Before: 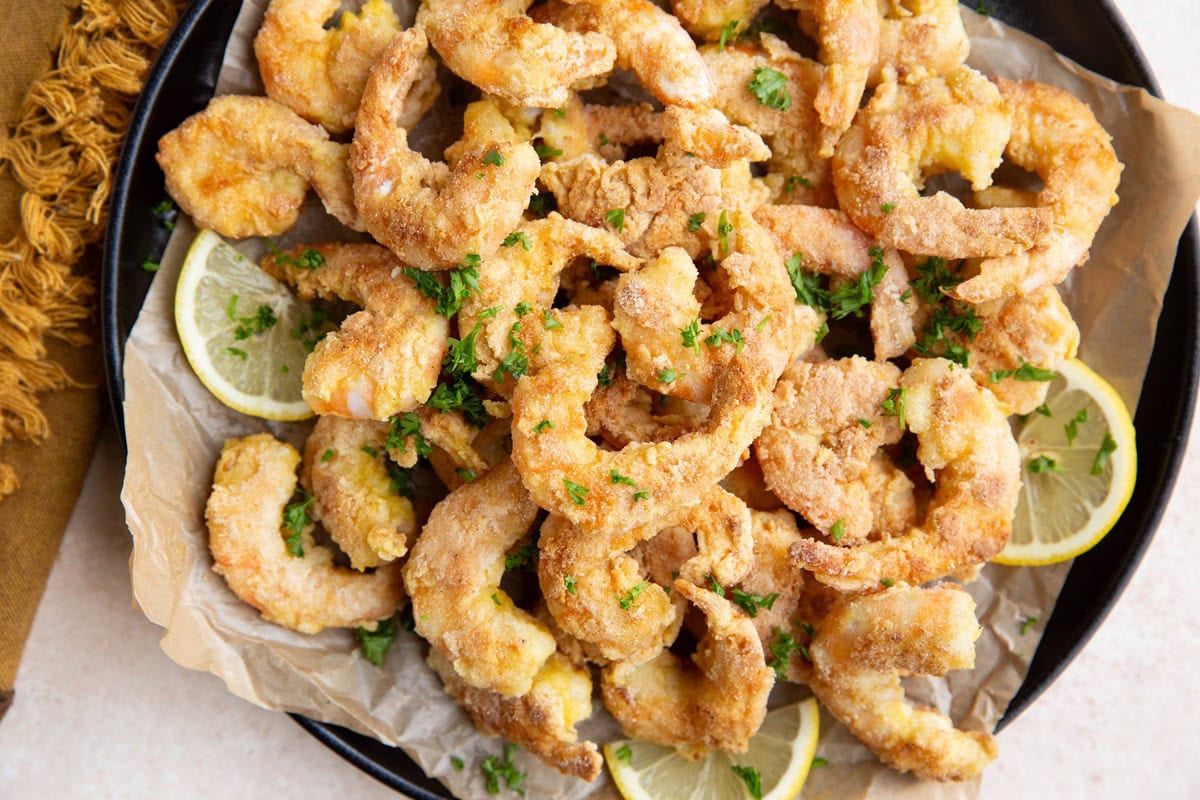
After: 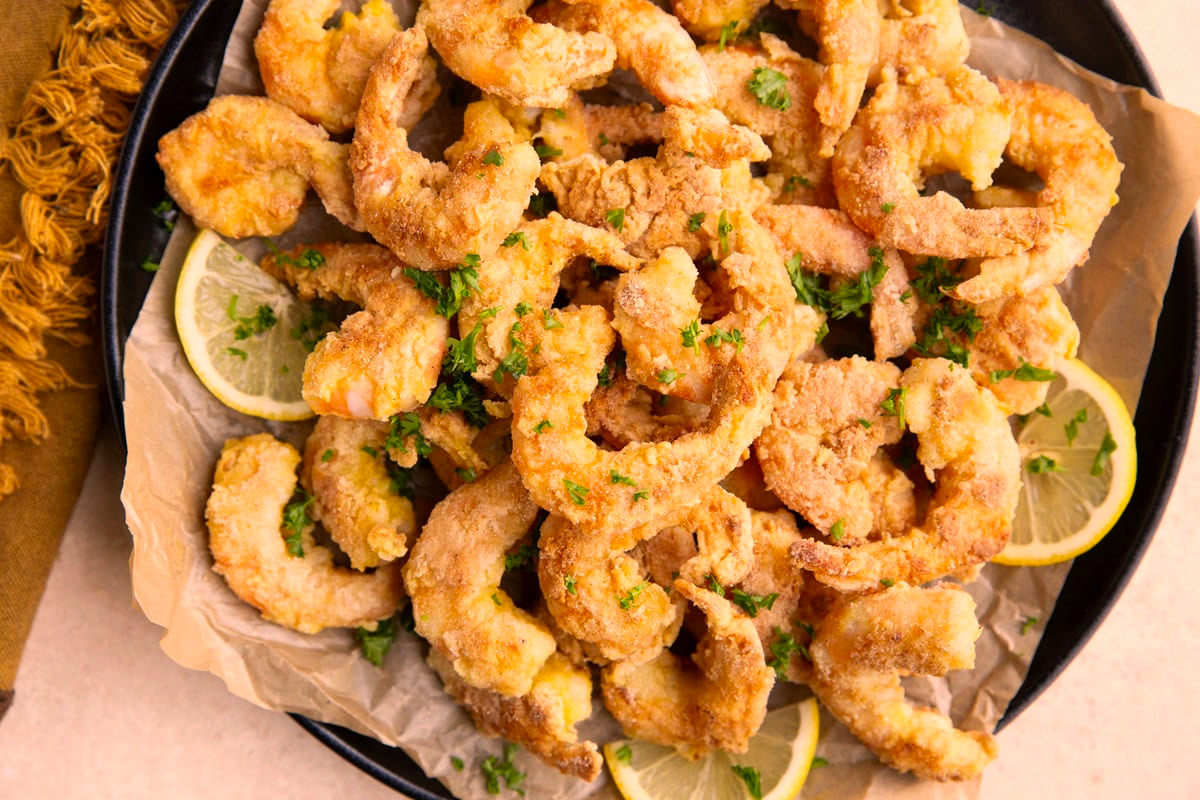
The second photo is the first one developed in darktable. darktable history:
color correction: highlights a* 17.71, highlights b* 19.09
